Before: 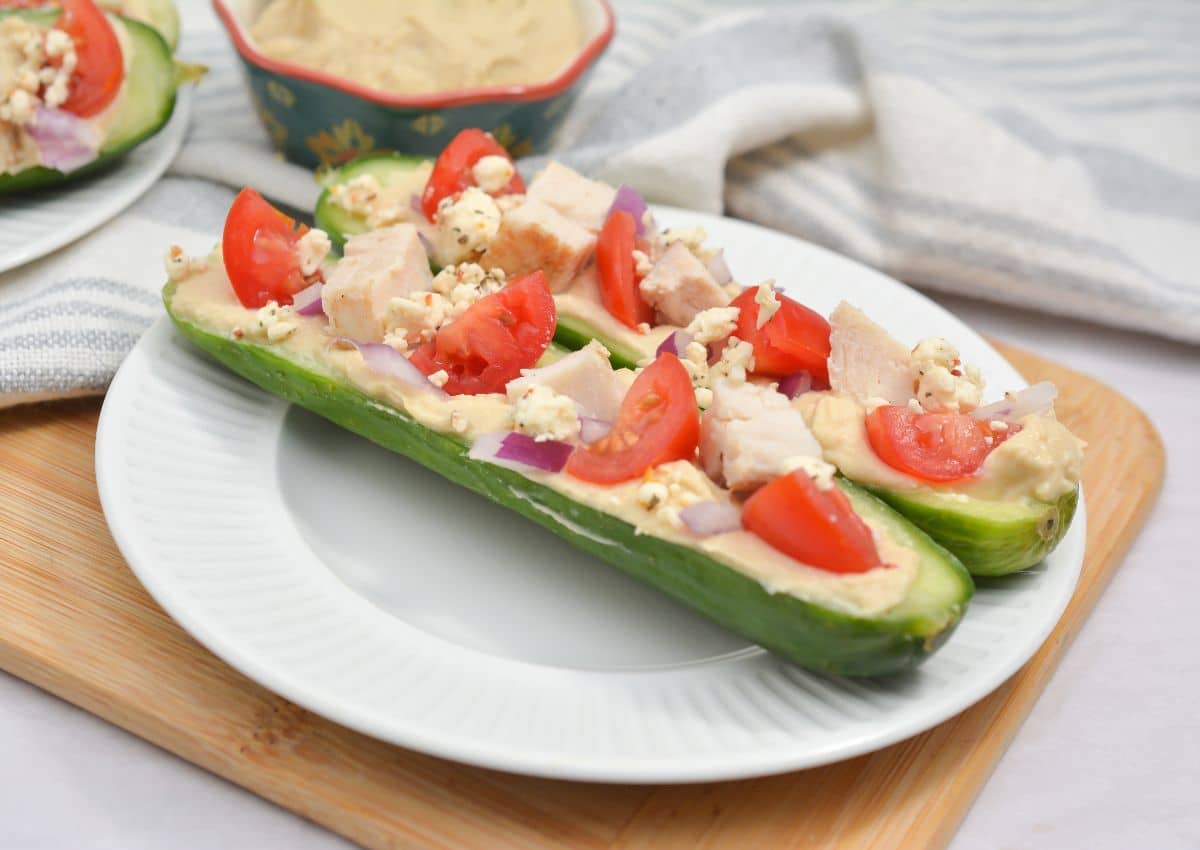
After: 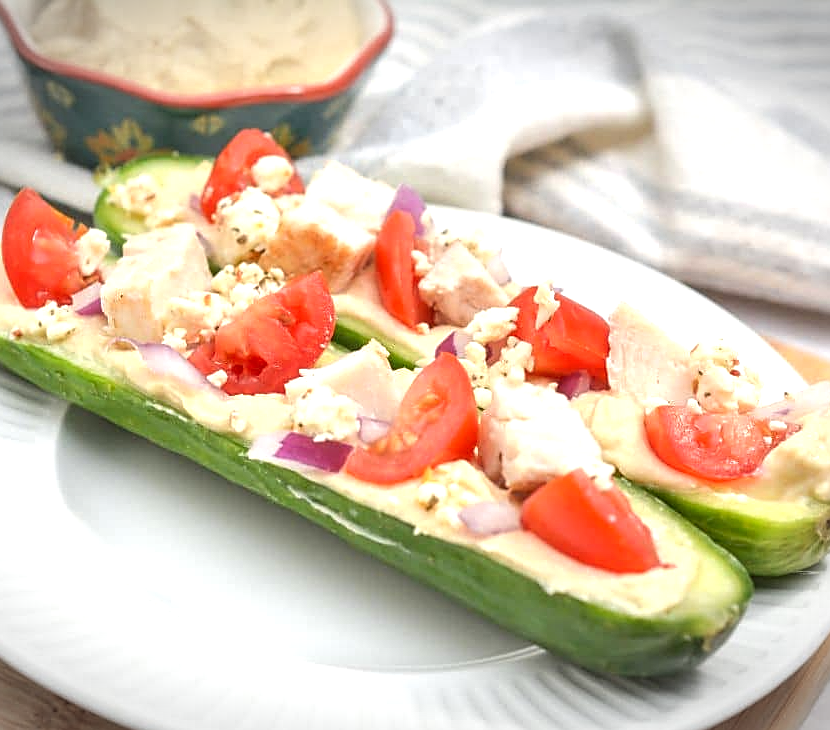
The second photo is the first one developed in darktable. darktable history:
local contrast: on, module defaults
exposure: exposure 0.608 EV, compensate exposure bias true, compensate highlight preservation false
sharpen: on, module defaults
crop: left 18.45%, right 12.361%, bottom 14.024%
vignetting: fall-off start 99.76%, width/height ratio 1.32
